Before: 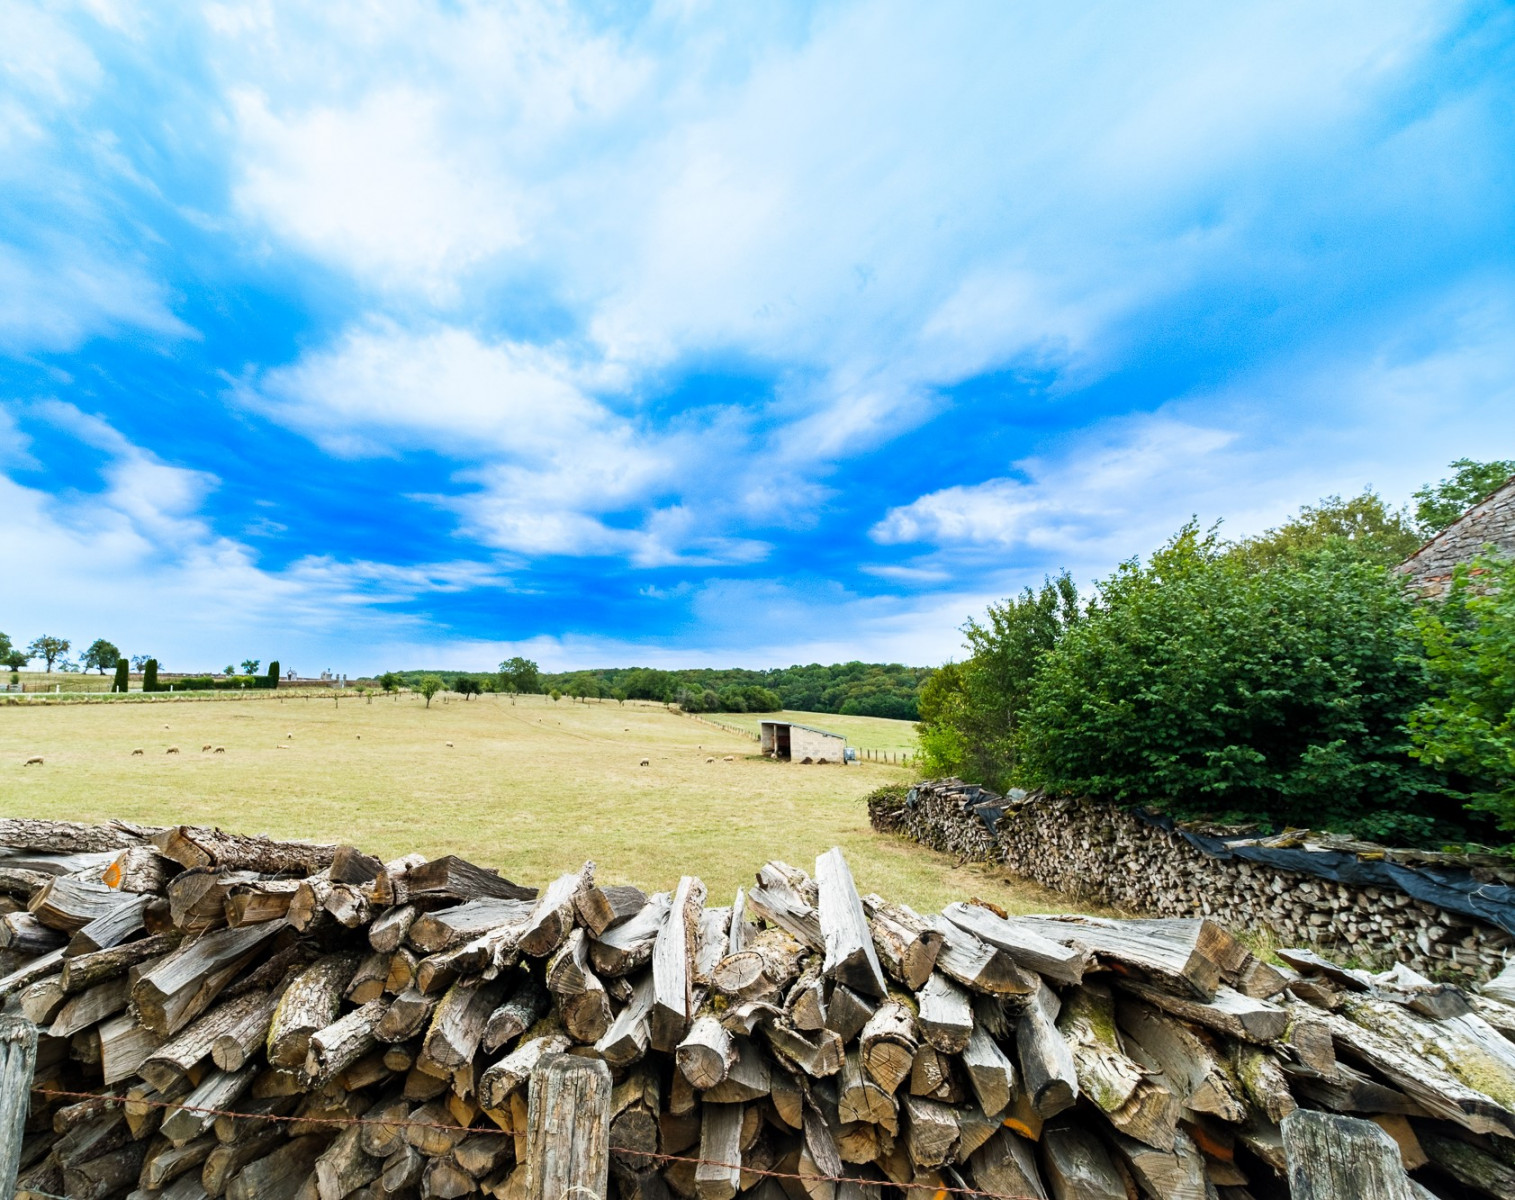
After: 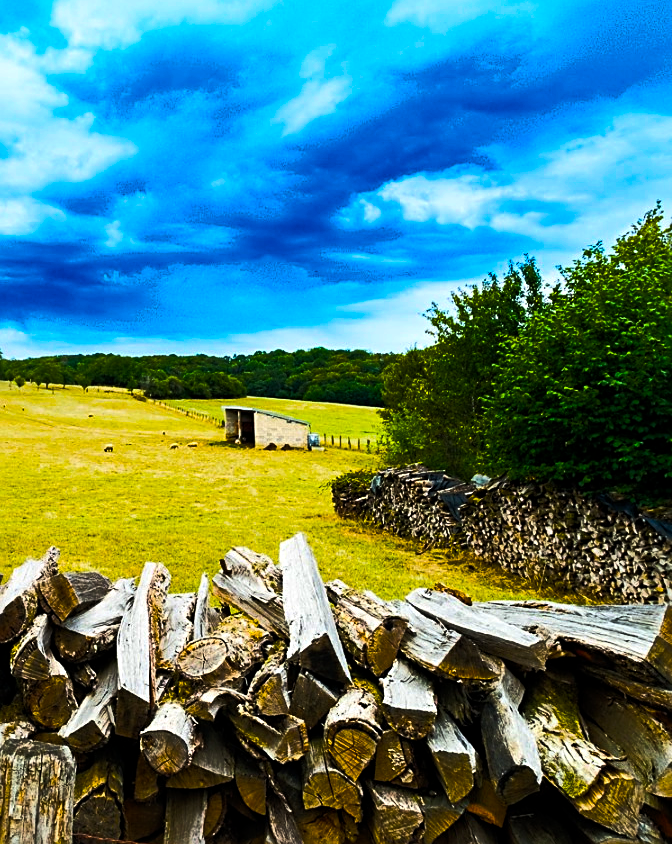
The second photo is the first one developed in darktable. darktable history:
sharpen: on, module defaults
color balance rgb: linear chroma grading › global chroma 40.15%, perceptual saturation grading › global saturation 60.58%, perceptual saturation grading › highlights 20.44%, perceptual saturation grading › shadows -50.36%, perceptual brilliance grading › highlights 2.19%, perceptual brilliance grading › mid-tones -50.36%, perceptual brilliance grading › shadows -50.36%
crop: left 35.432%, top 26.233%, right 20.145%, bottom 3.432%
exposure: black level correction 0.001, exposure 0.014 EV, compensate highlight preservation false
